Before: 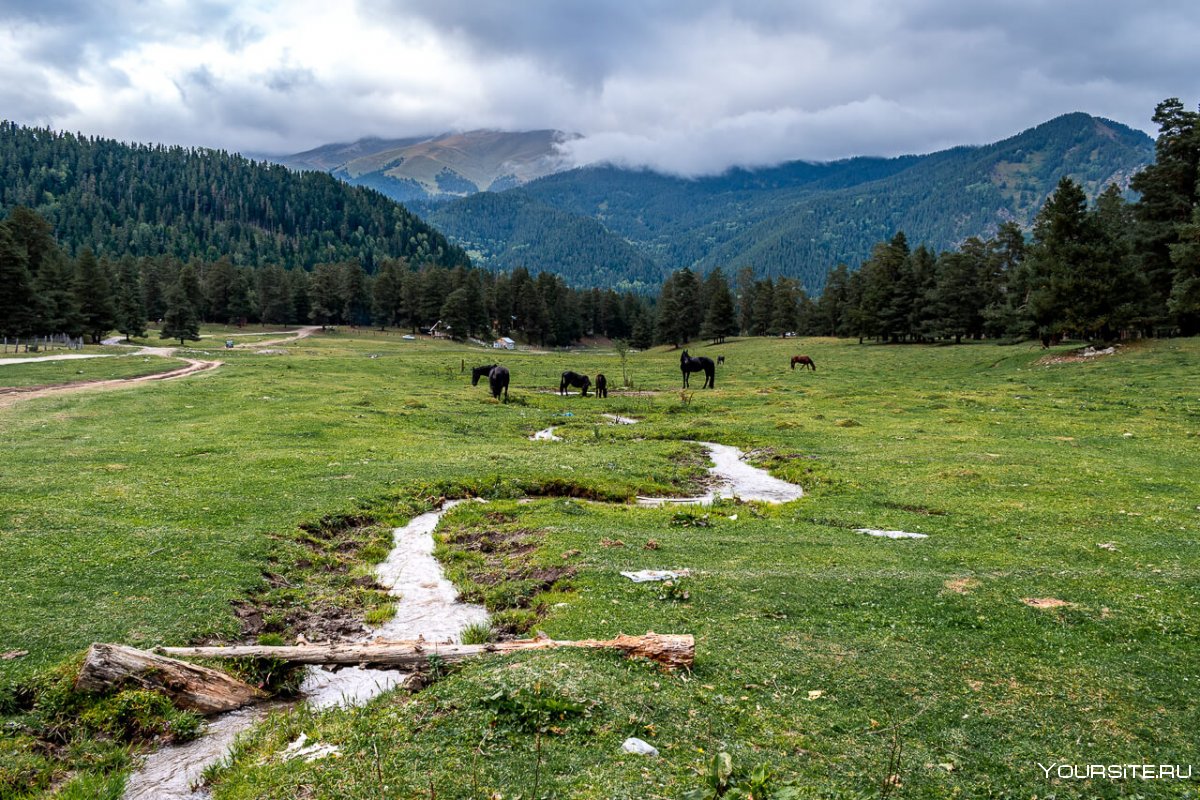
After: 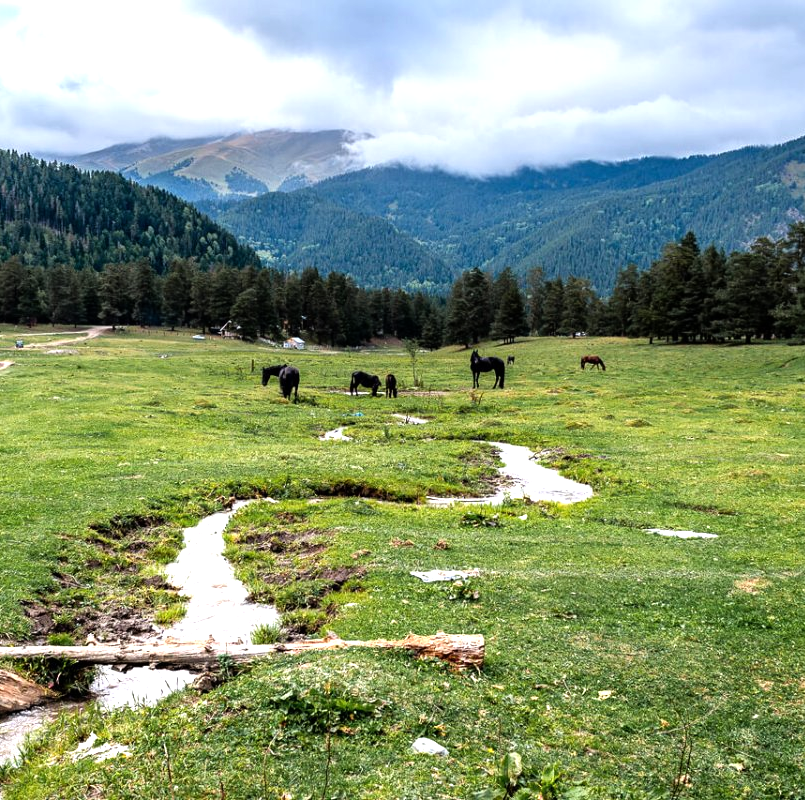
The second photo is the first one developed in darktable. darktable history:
tone equalizer: -8 EV -0.745 EV, -7 EV -0.689 EV, -6 EV -0.621 EV, -5 EV -0.425 EV, -3 EV 0.396 EV, -2 EV 0.6 EV, -1 EV 0.697 EV, +0 EV 0.735 EV
crop and rotate: left 17.517%, right 15.331%
